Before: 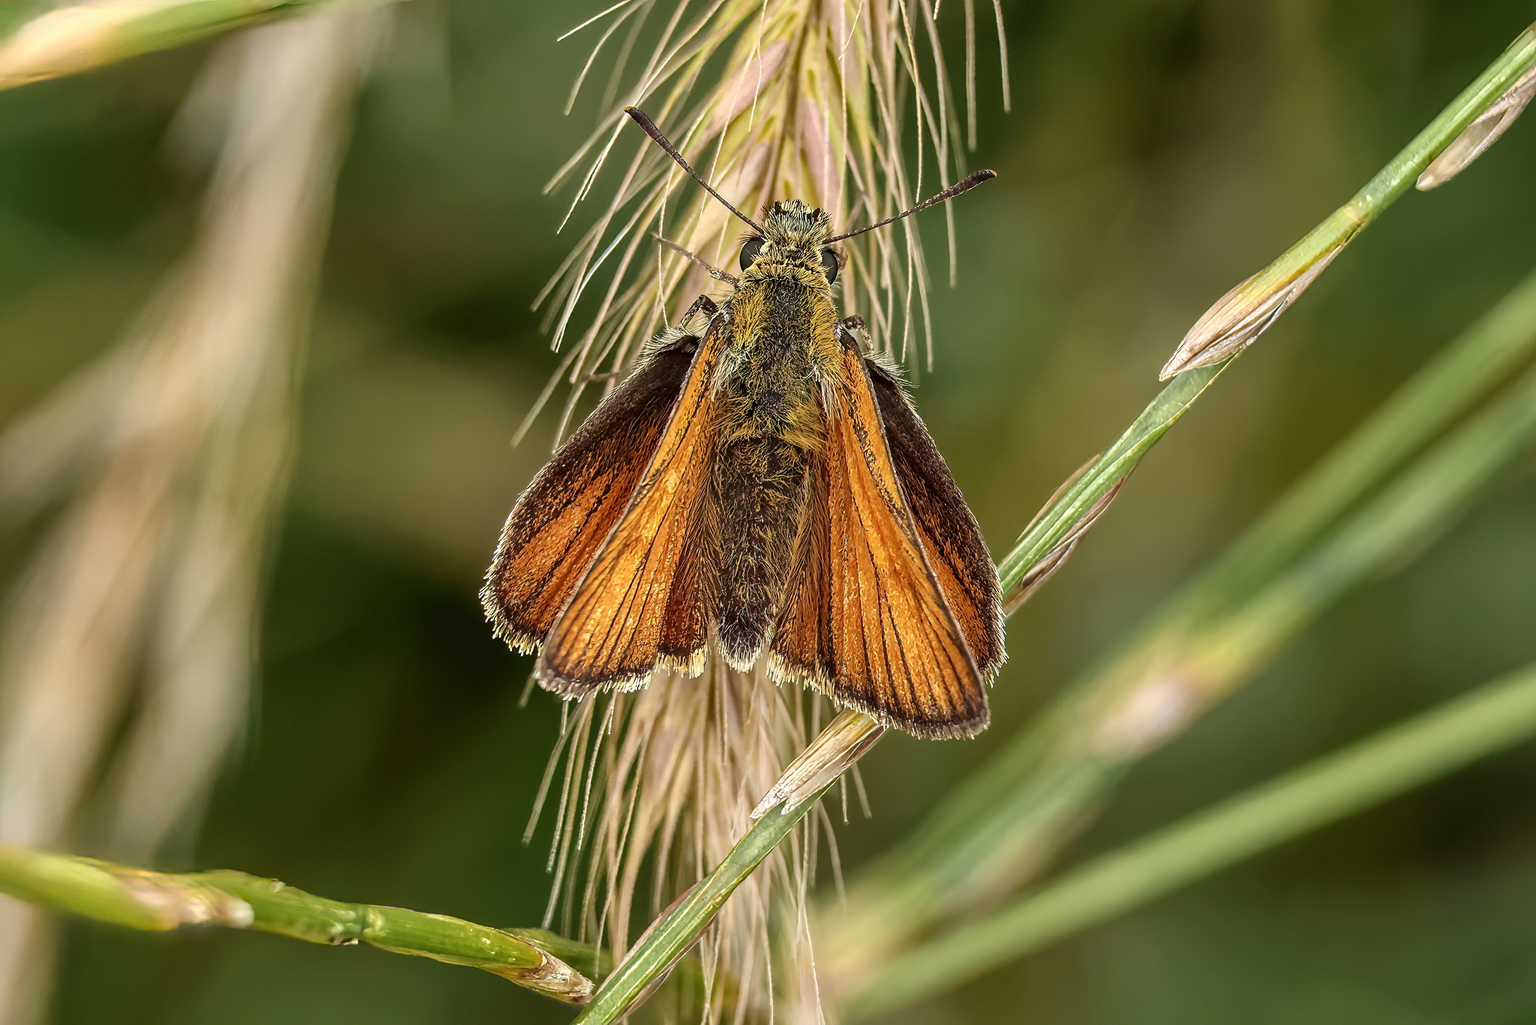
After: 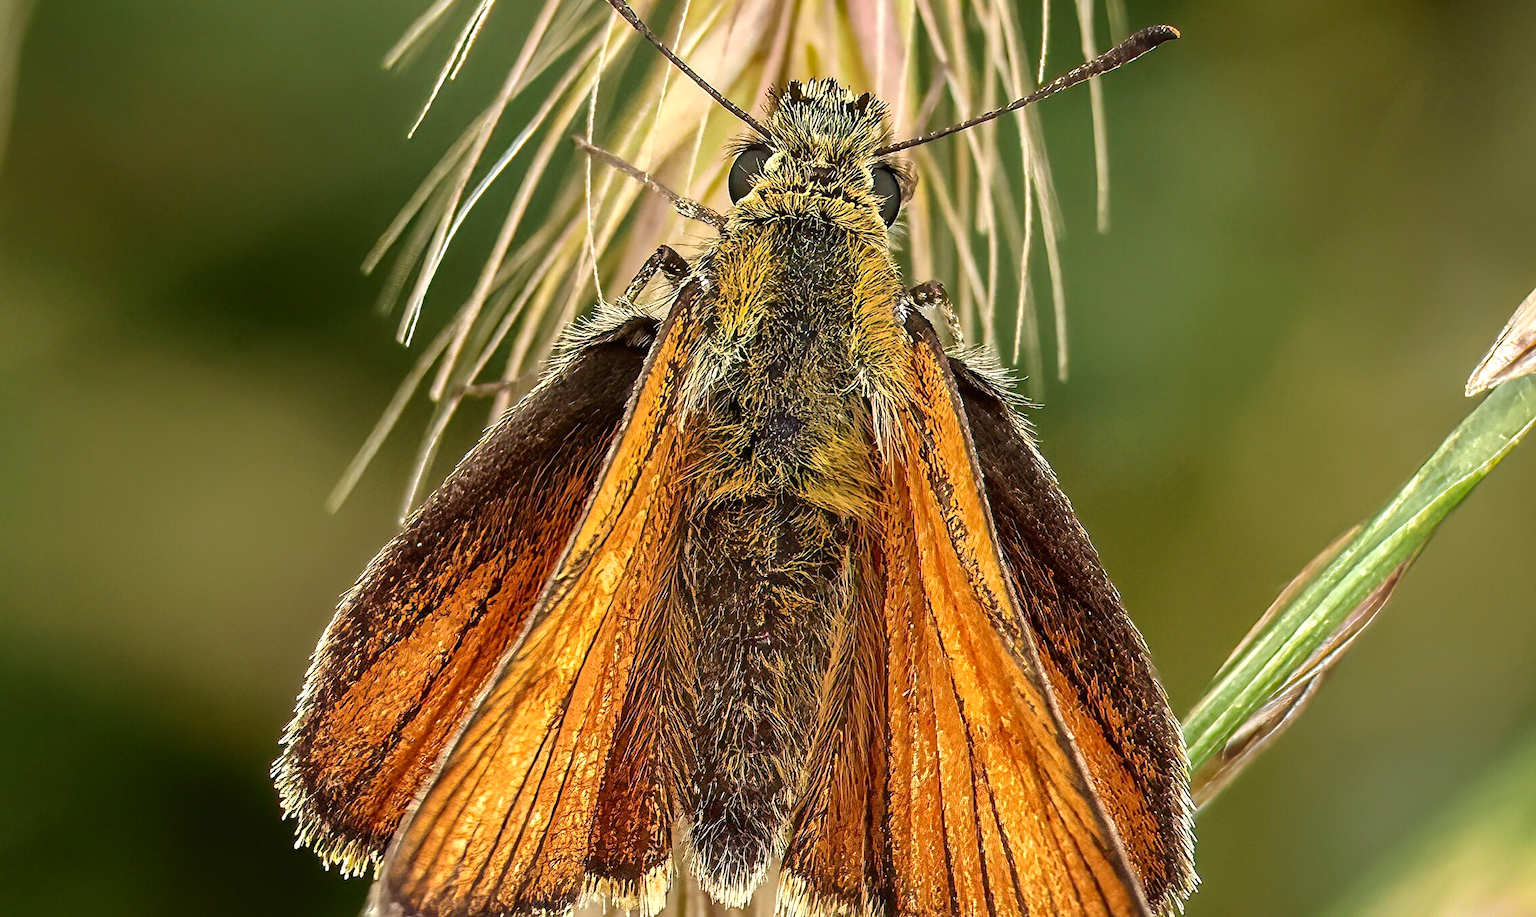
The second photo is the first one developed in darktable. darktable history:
exposure: black level correction 0, exposure 0.2 EV, compensate highlight preservation false
contrast brightness saturation: saturation 0.102
crop: left 21.16%, top 15.167%, right 21.877%, bottom 33.794%
